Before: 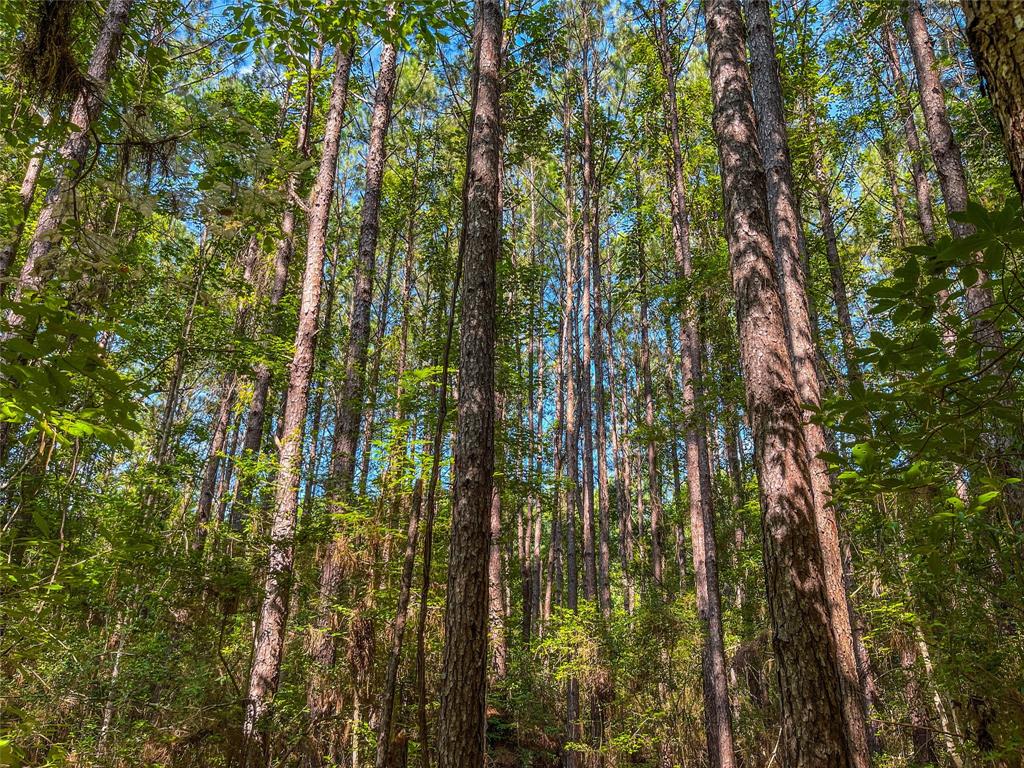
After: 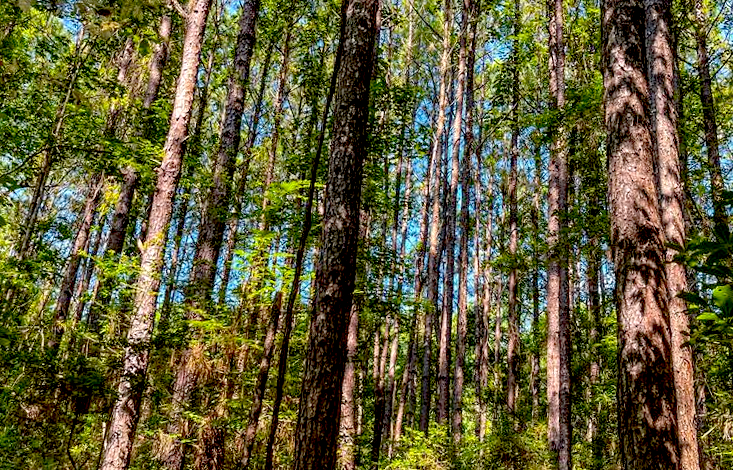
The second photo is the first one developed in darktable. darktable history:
exposure: black level correction 0.03, exposure 0.326 EV, compensate exposure bias true, compensate highlight preservation false
crop and rotate: angle -3.84°, left 9.89%, top 21.312%, right 12.265%, bottom 12.149%
